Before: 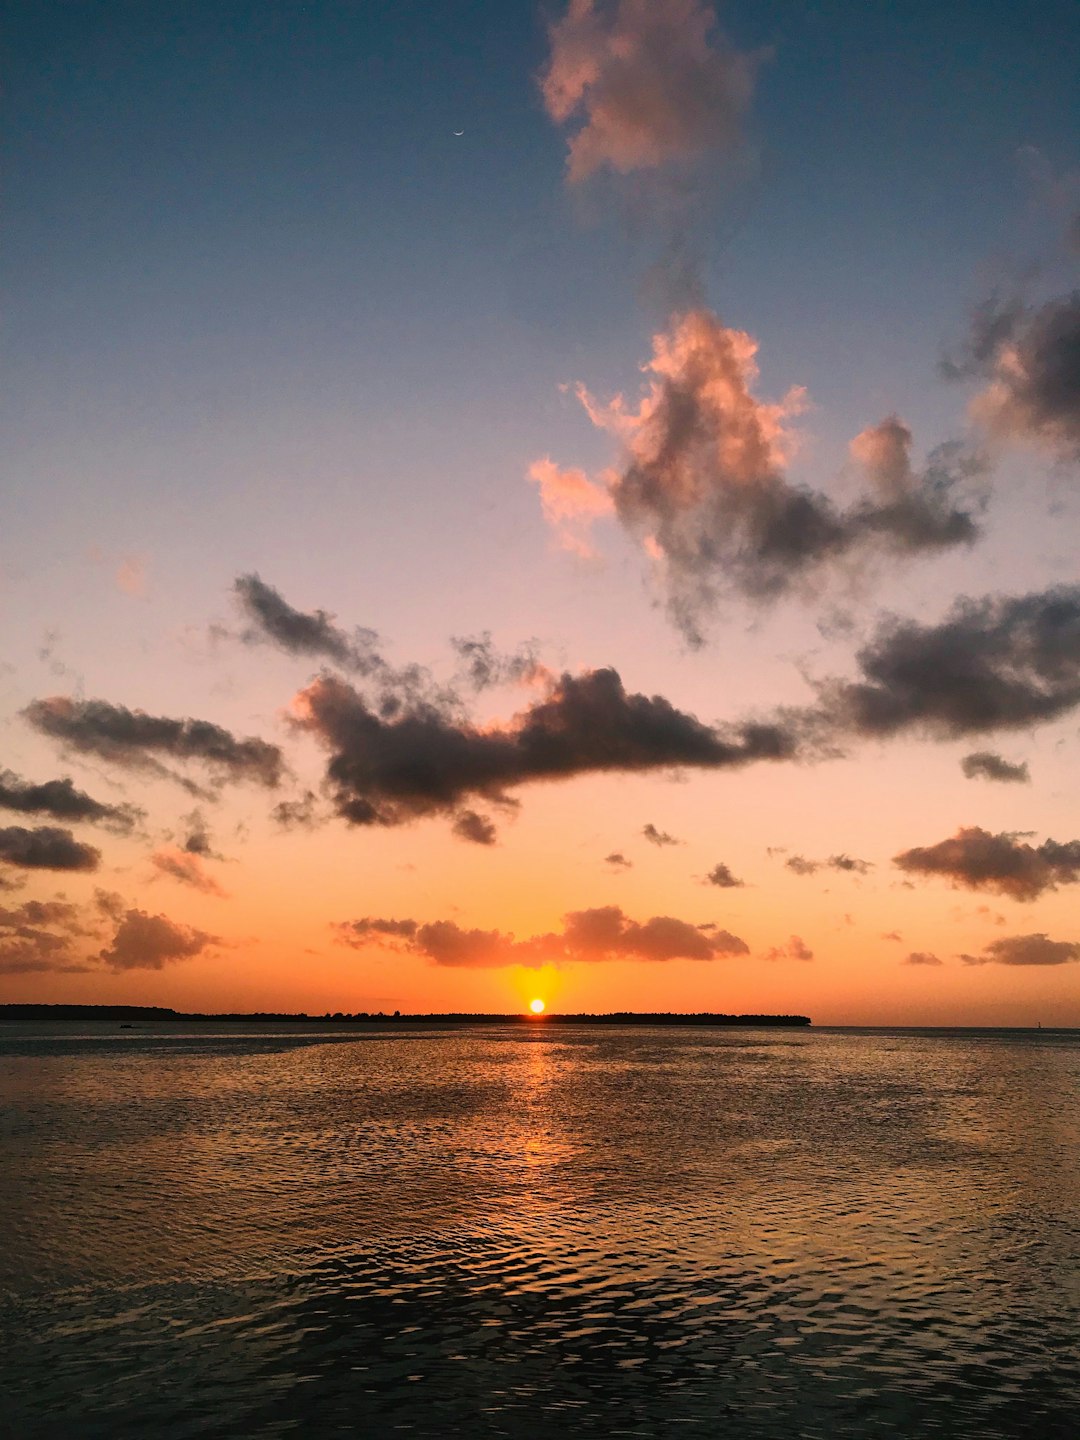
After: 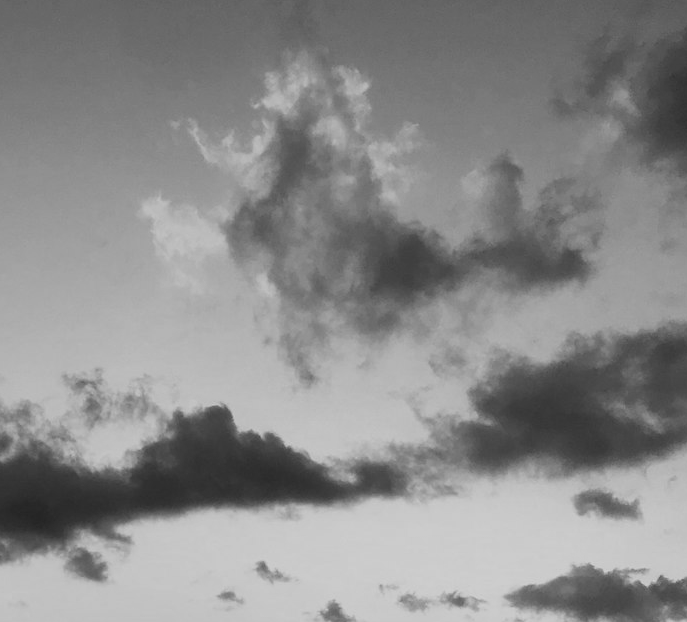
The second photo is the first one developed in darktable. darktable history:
crop: left 36.005%, top 18.293%, right 0.31%, bottom 38.444%
monochrome: a 73.58, b 64.21
white balance: red 1, blue 1
